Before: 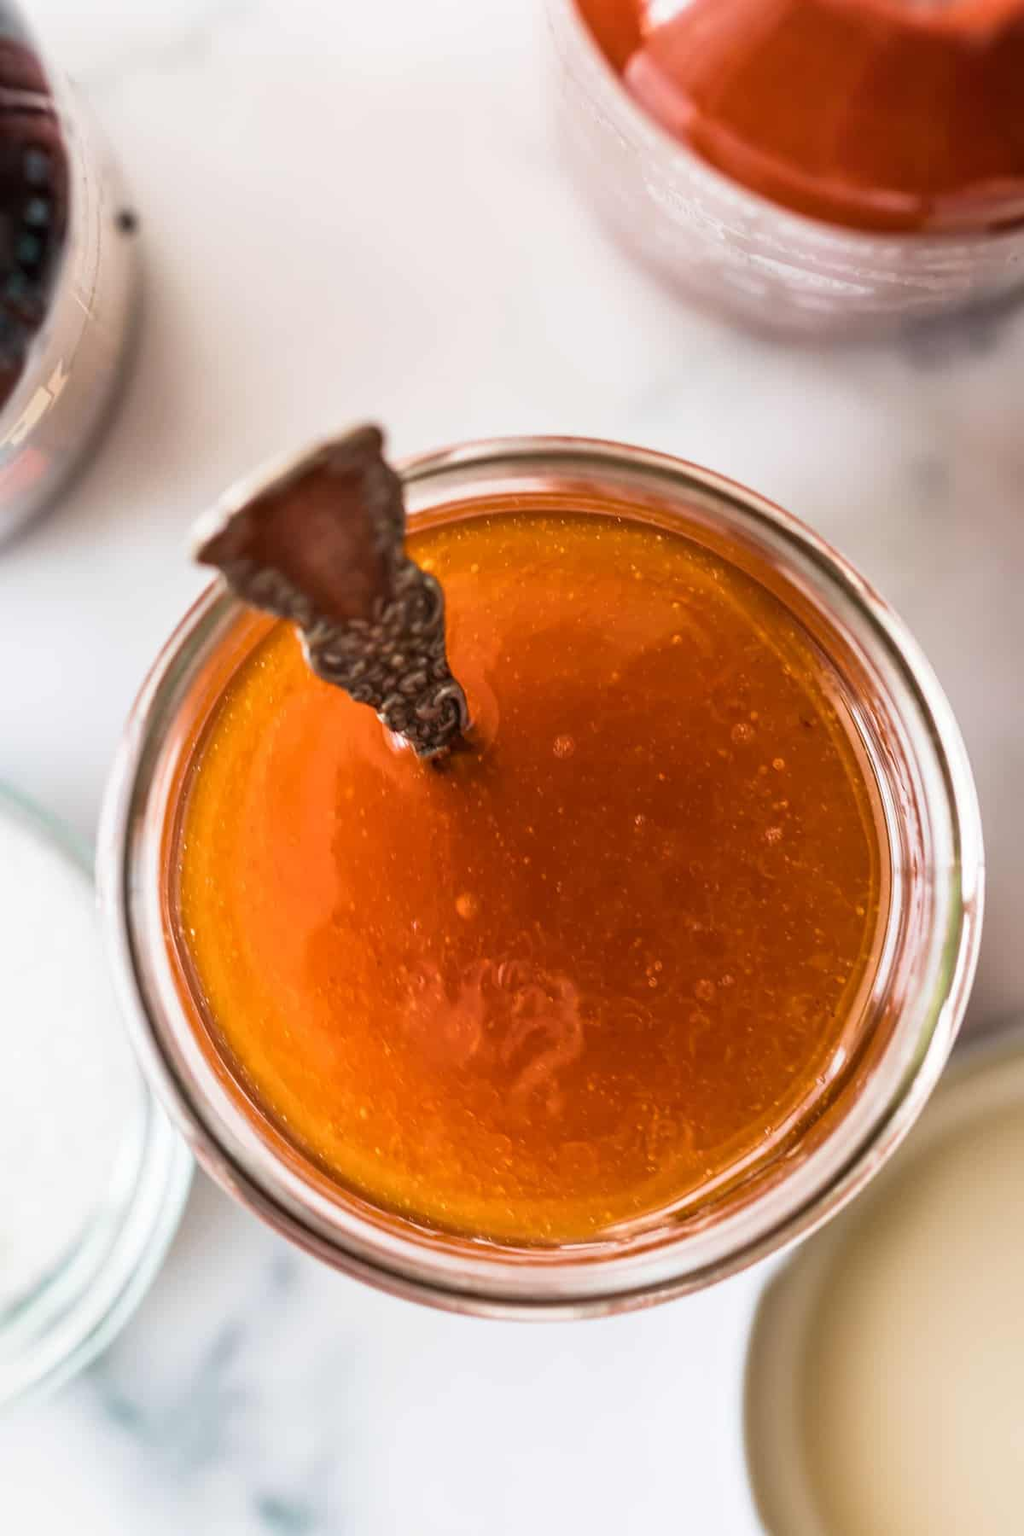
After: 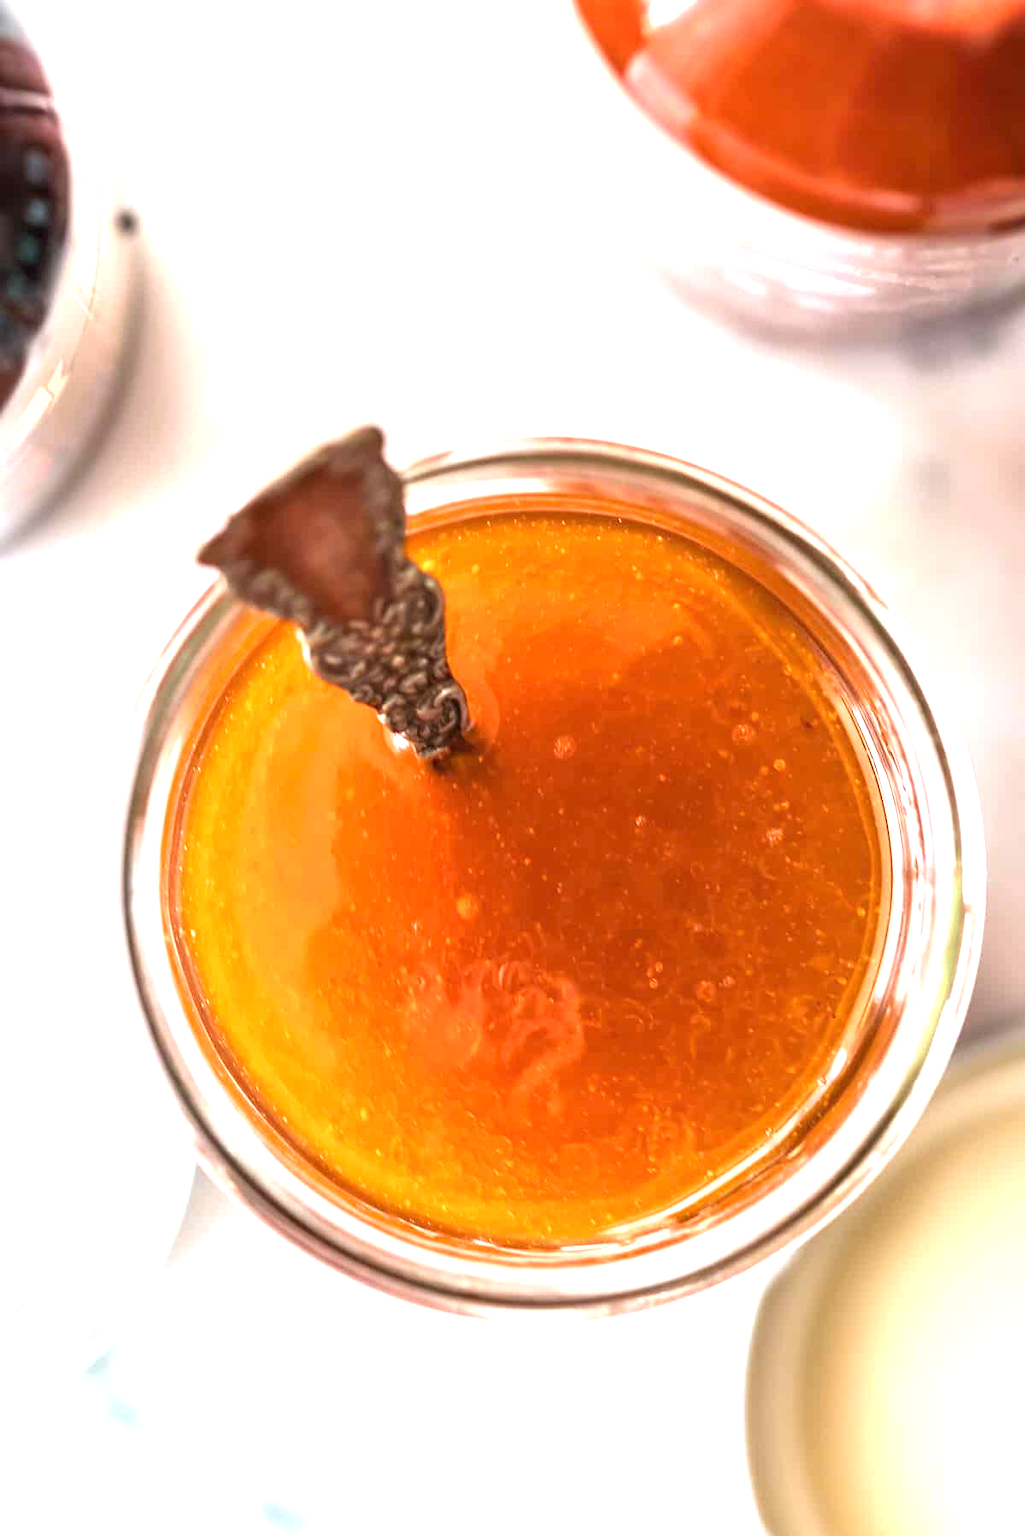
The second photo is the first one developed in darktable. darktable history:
exposure: black level correction 0, exposure 1.097 EV, compensate highlight preservation false
crop: bottom 0.056%
